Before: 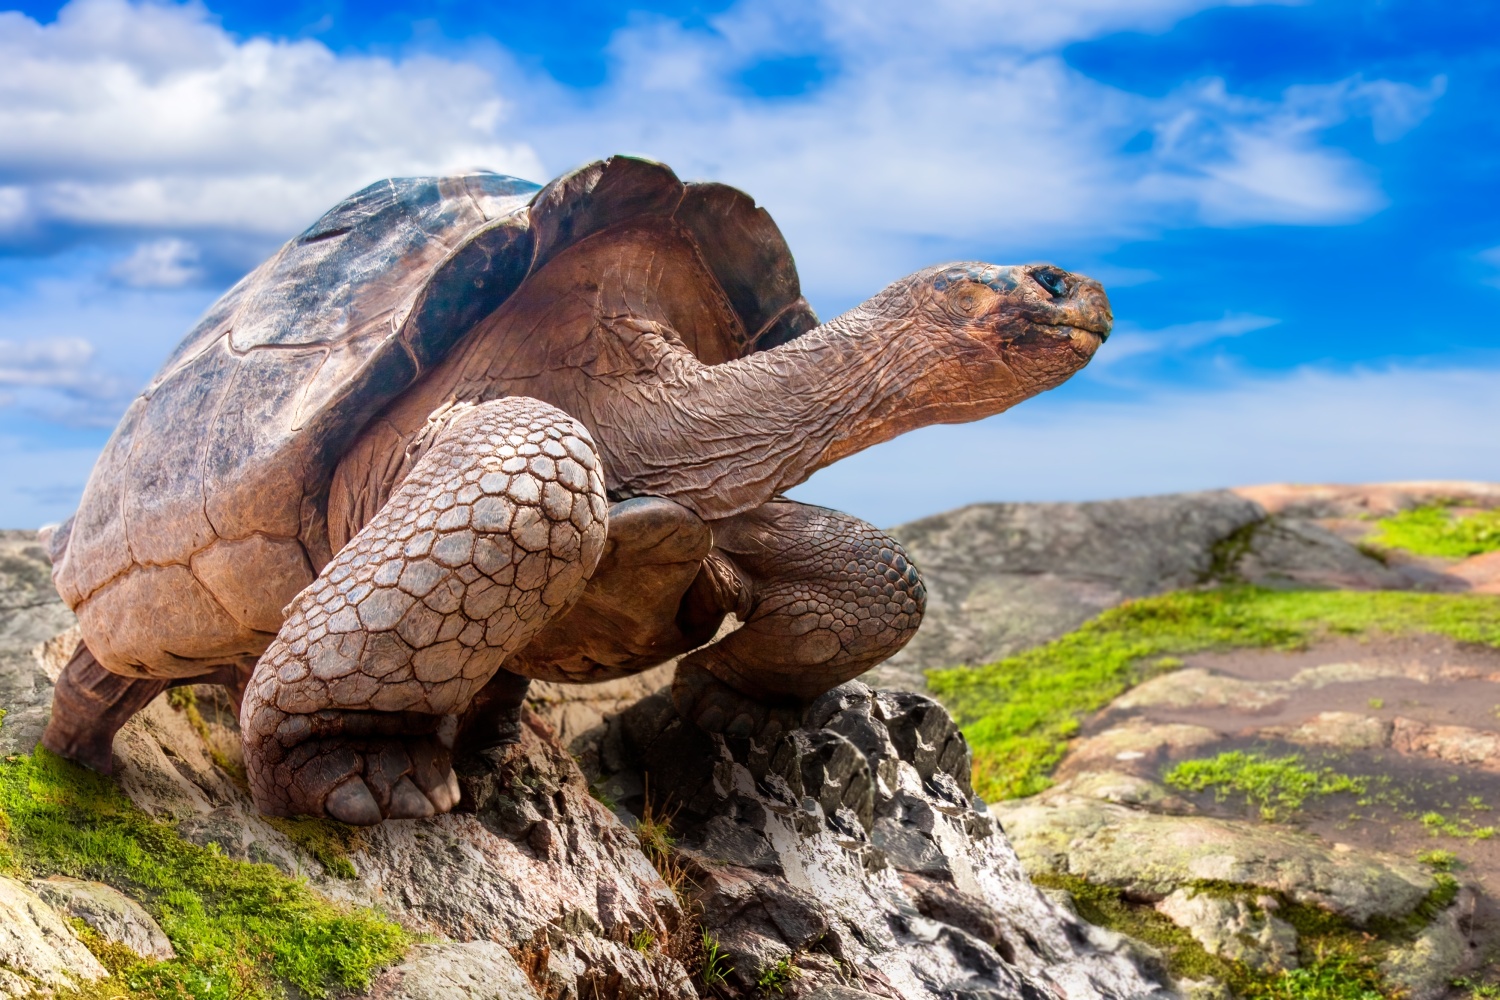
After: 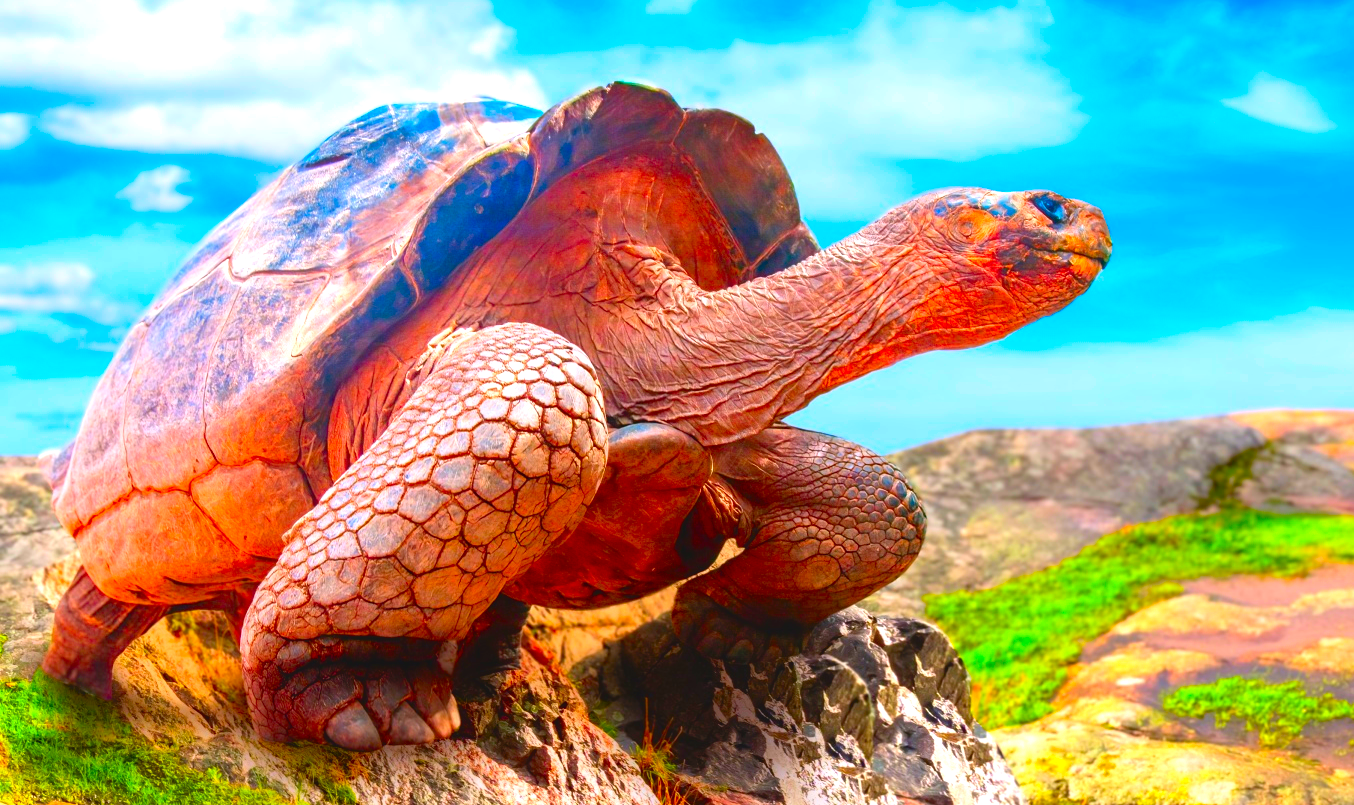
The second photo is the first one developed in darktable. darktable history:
local contrast: highlights 69%, shadows 66%, detail 83%, midtone range 0.329
crop: top 7.42%, right 9.726%, bottom 12.061%
color correction: highlights a* 1.58, highlights b* -1.74, saturation 2.48
exposure: black level correction 0.002, exposure 0.672 EV, compensate highlight preservation false
